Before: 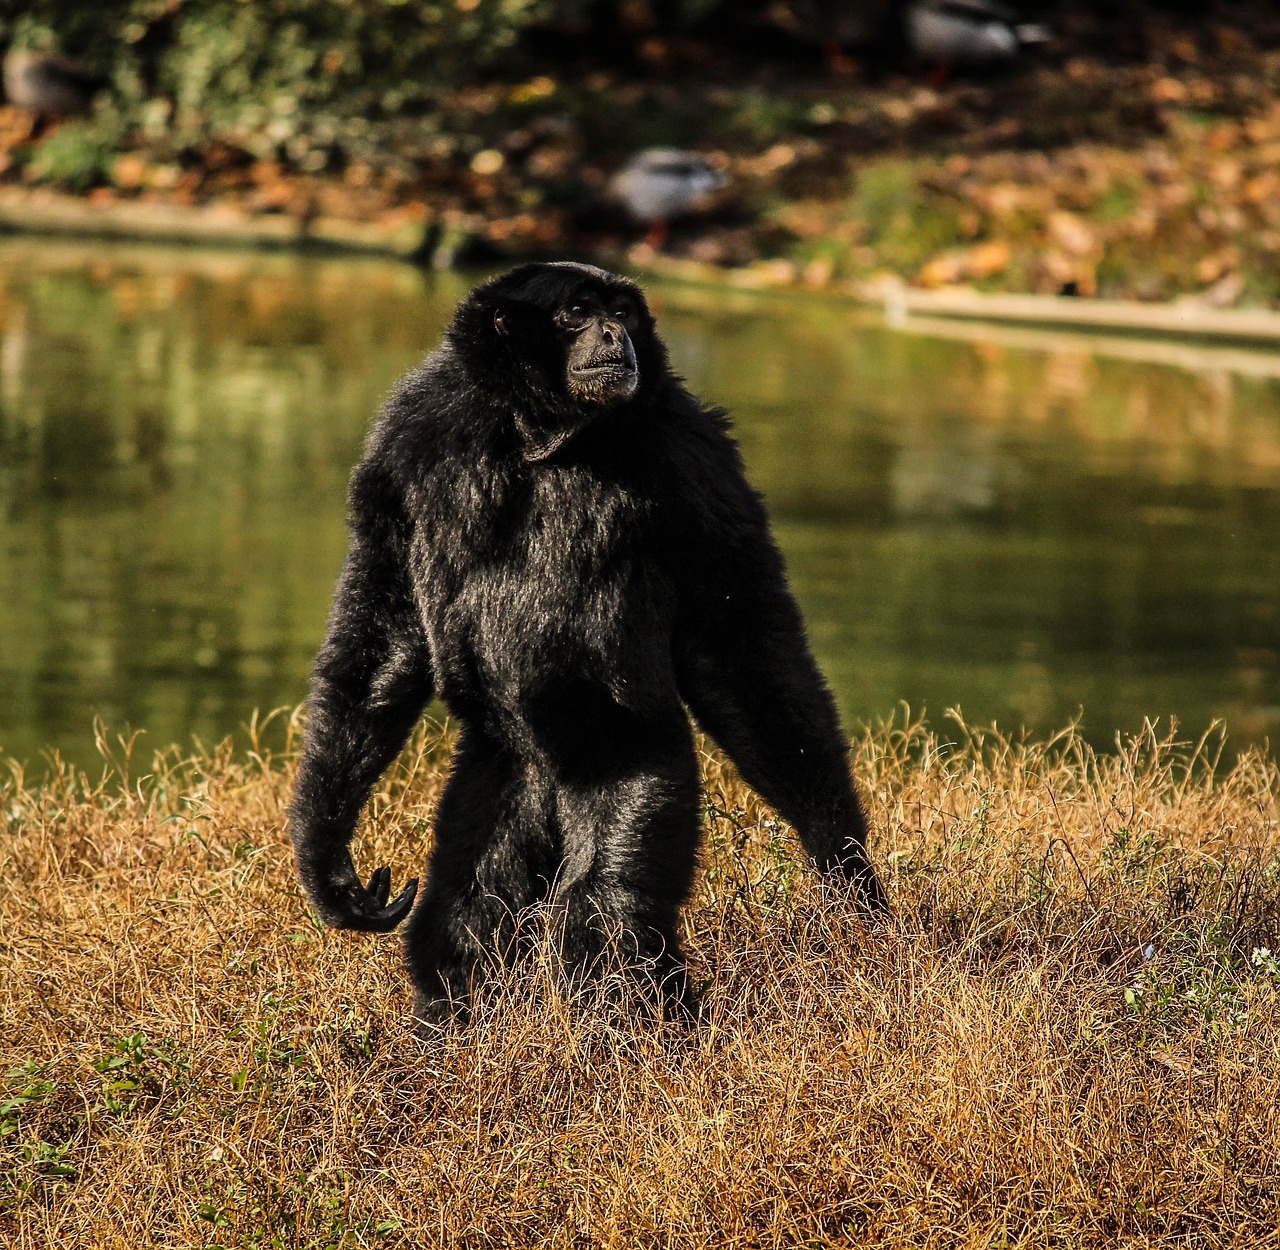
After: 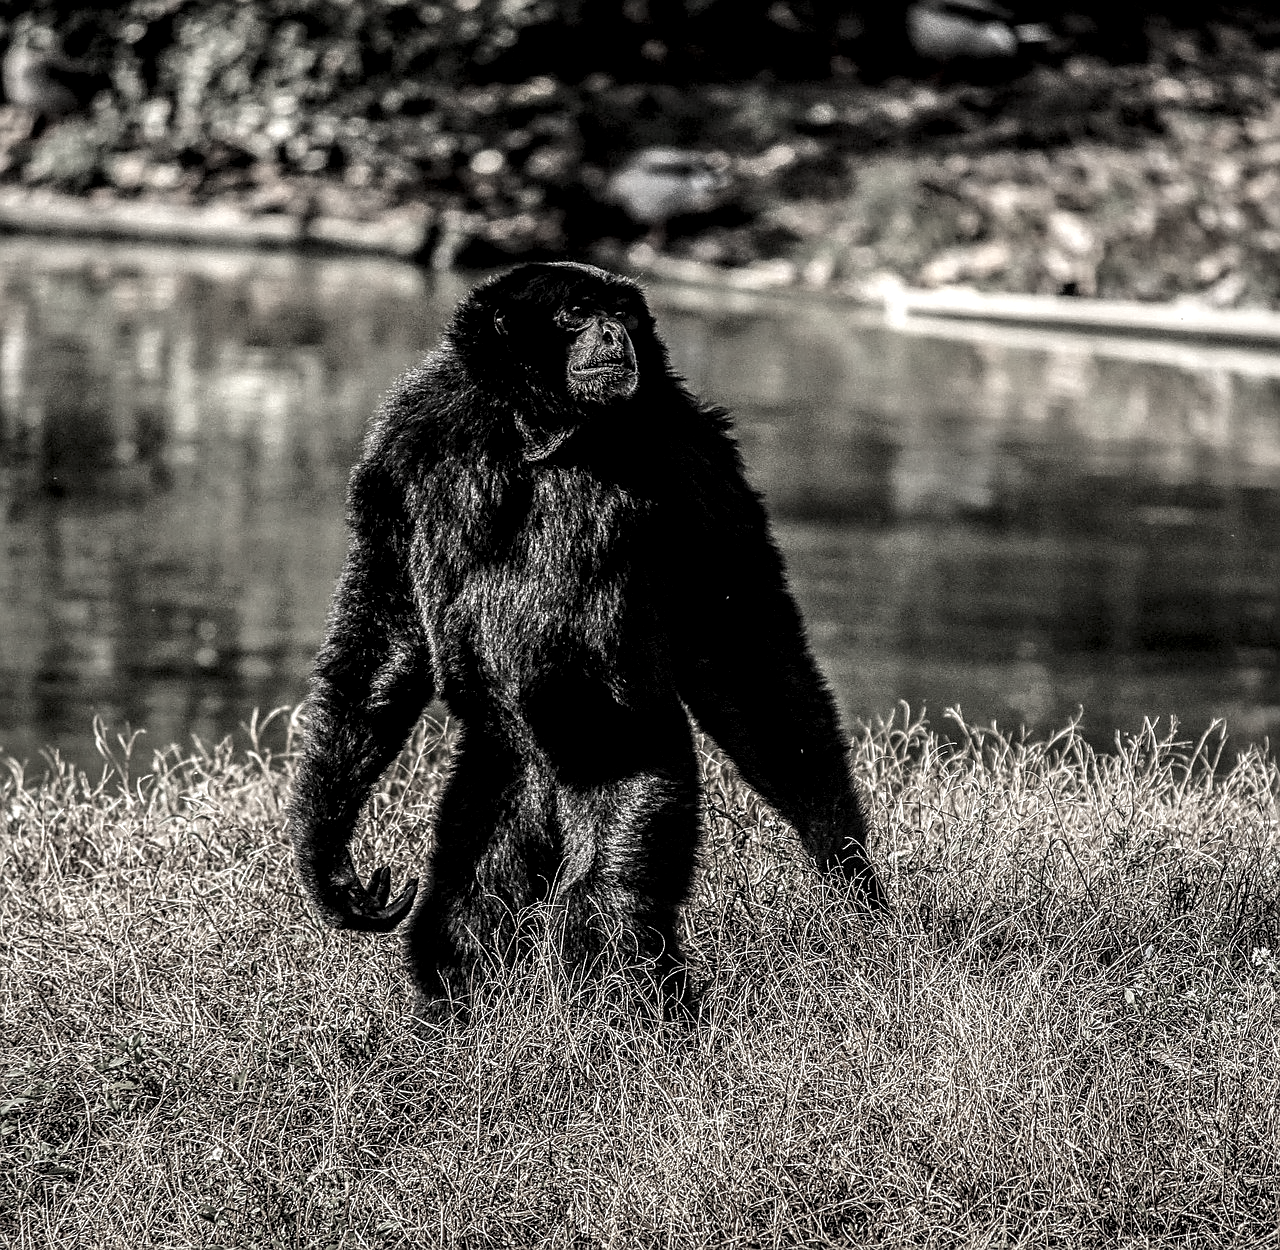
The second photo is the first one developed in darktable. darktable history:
local contrast: highlights 3%, shadows 3%, detail 181%
contrast brightness saturation: saturation -0.049
sharpen: on, module defaults
color correction: highlights b* 0.004, saturation 0.143
